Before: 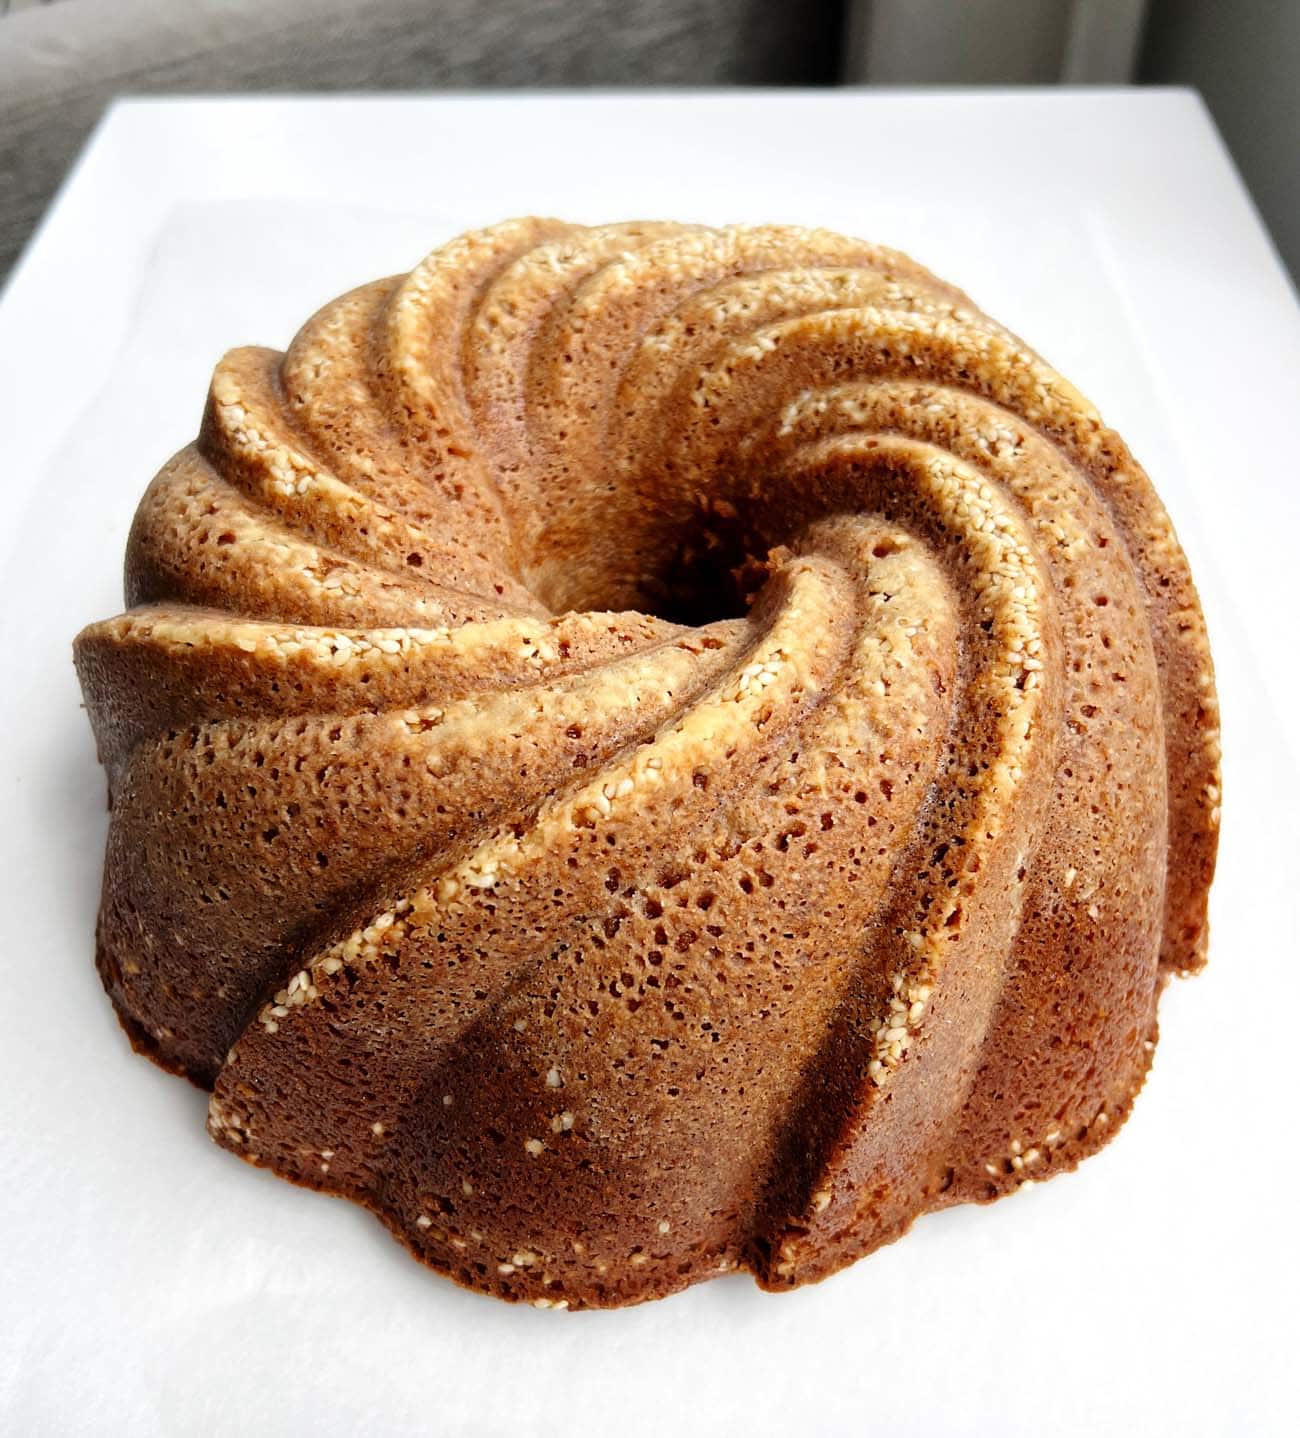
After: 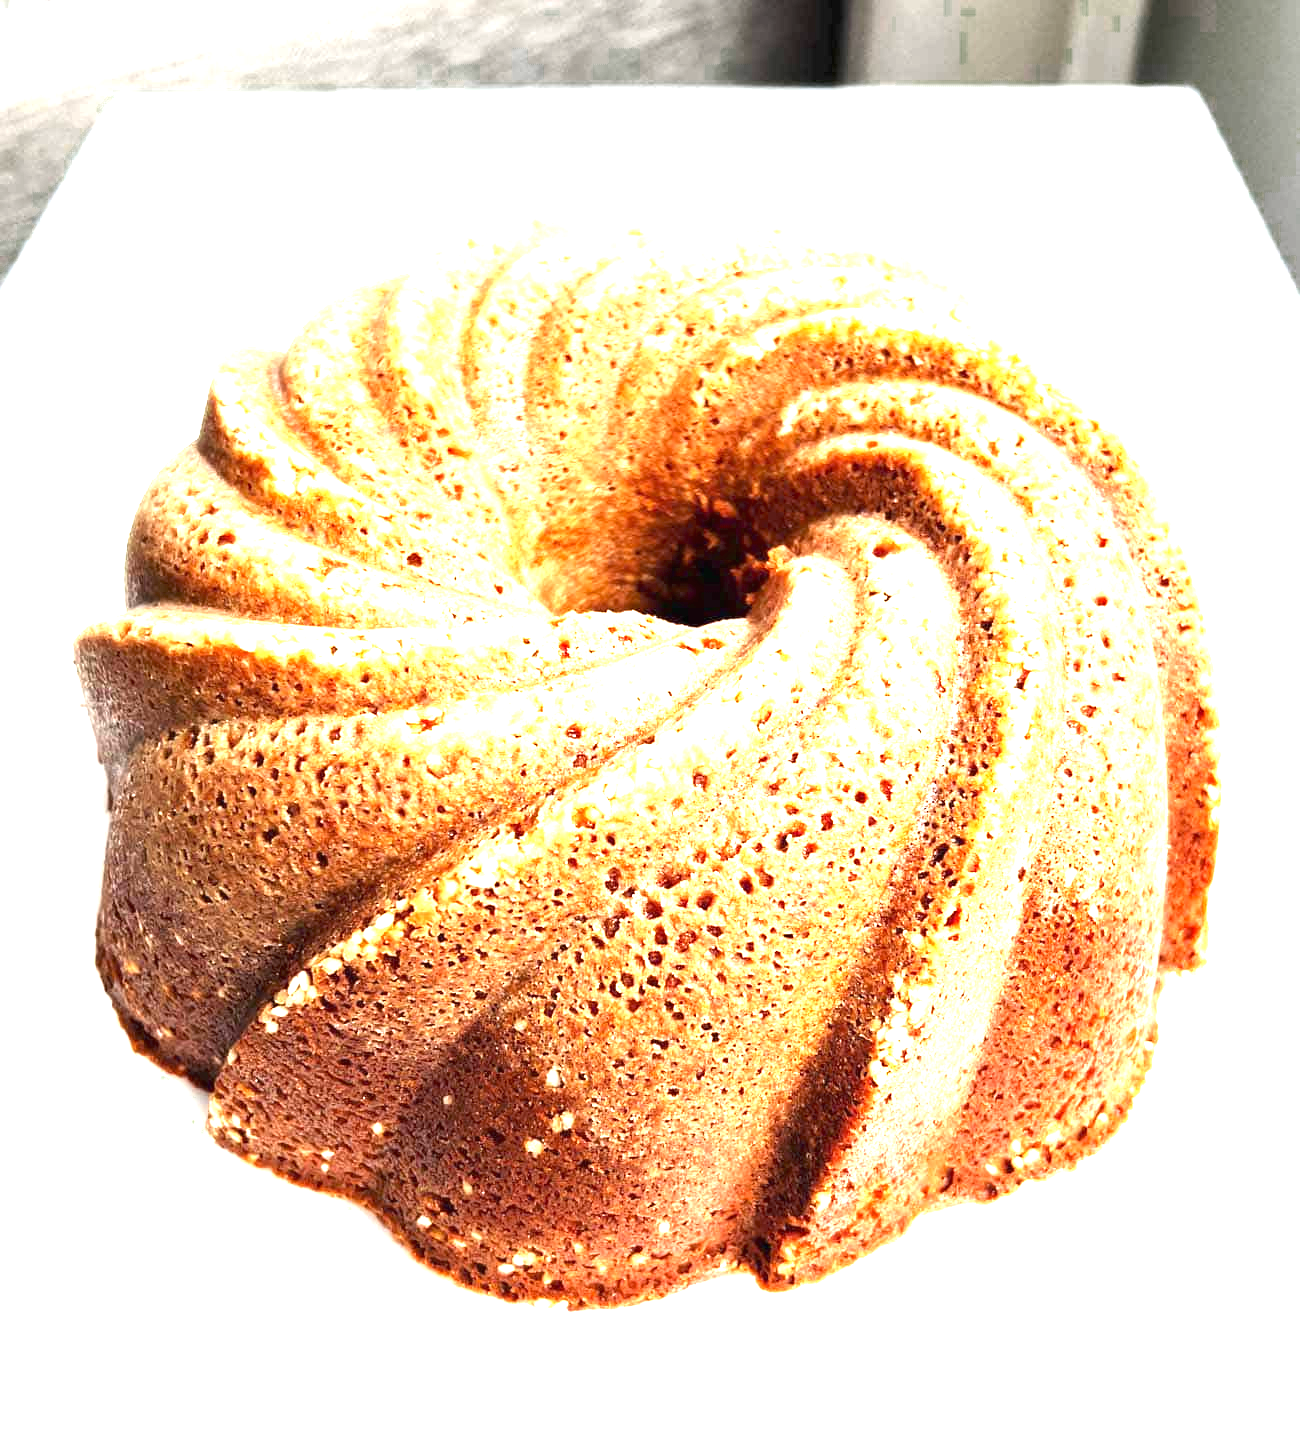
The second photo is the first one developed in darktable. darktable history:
color zones: curves: ch0 [(0.25, 0.5) (0.347, 0.092) (0.75, 0.5)]; ch1 [(0.25, 0.5) (0.33, 0.51) (0.75, 0.5)]
exposure: black level correction 0, exposure 2.325 EV, compensate highlight preservation false
